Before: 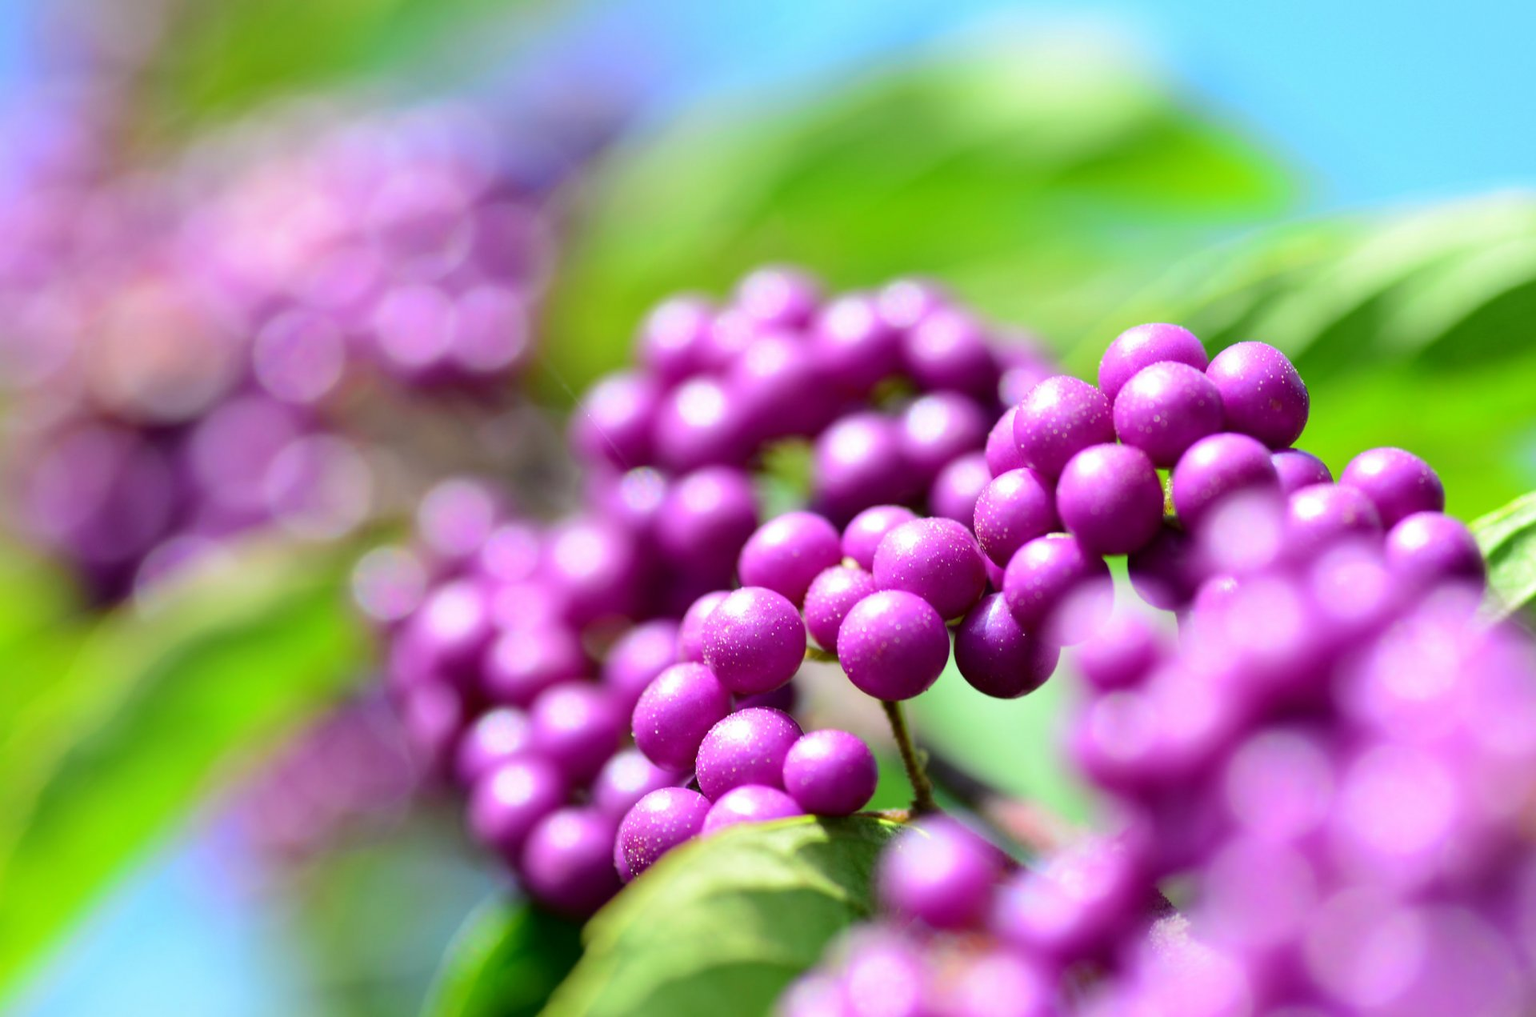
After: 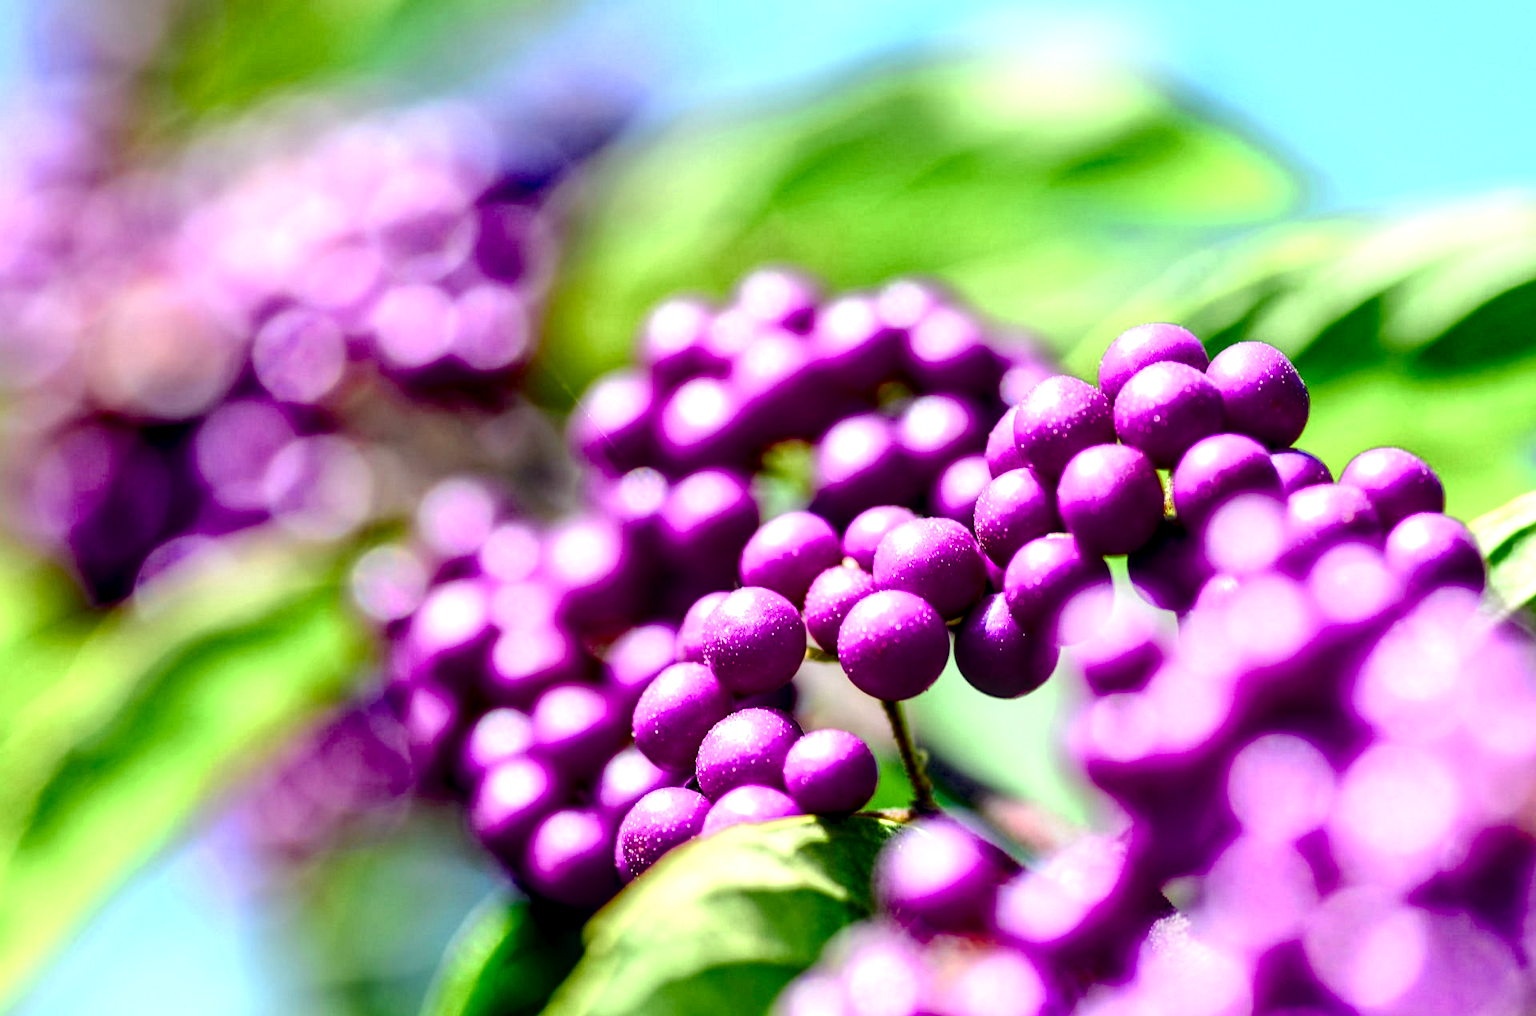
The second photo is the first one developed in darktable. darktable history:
local contrast: highlights 79%, shadows 56%, detail 175%, midtone range 0.425
color balance rgb: global offset › chroma 0.135%, global offset › hue 253.41°, linear chroma grading › global chroma 15.575%, perceptual saturation grading › global saturation 25.65%, perceptual saturation grading › highlights -50.172%, perceptual saturation grading › shadows 30.013%, perceptual brilliance grading › highlights 6.791%, perceptual brilliance grading › mid-tones 18.072%, perceptual brilliance grading › shadows -5.407%, saturation formula JzAzBz (2021)
